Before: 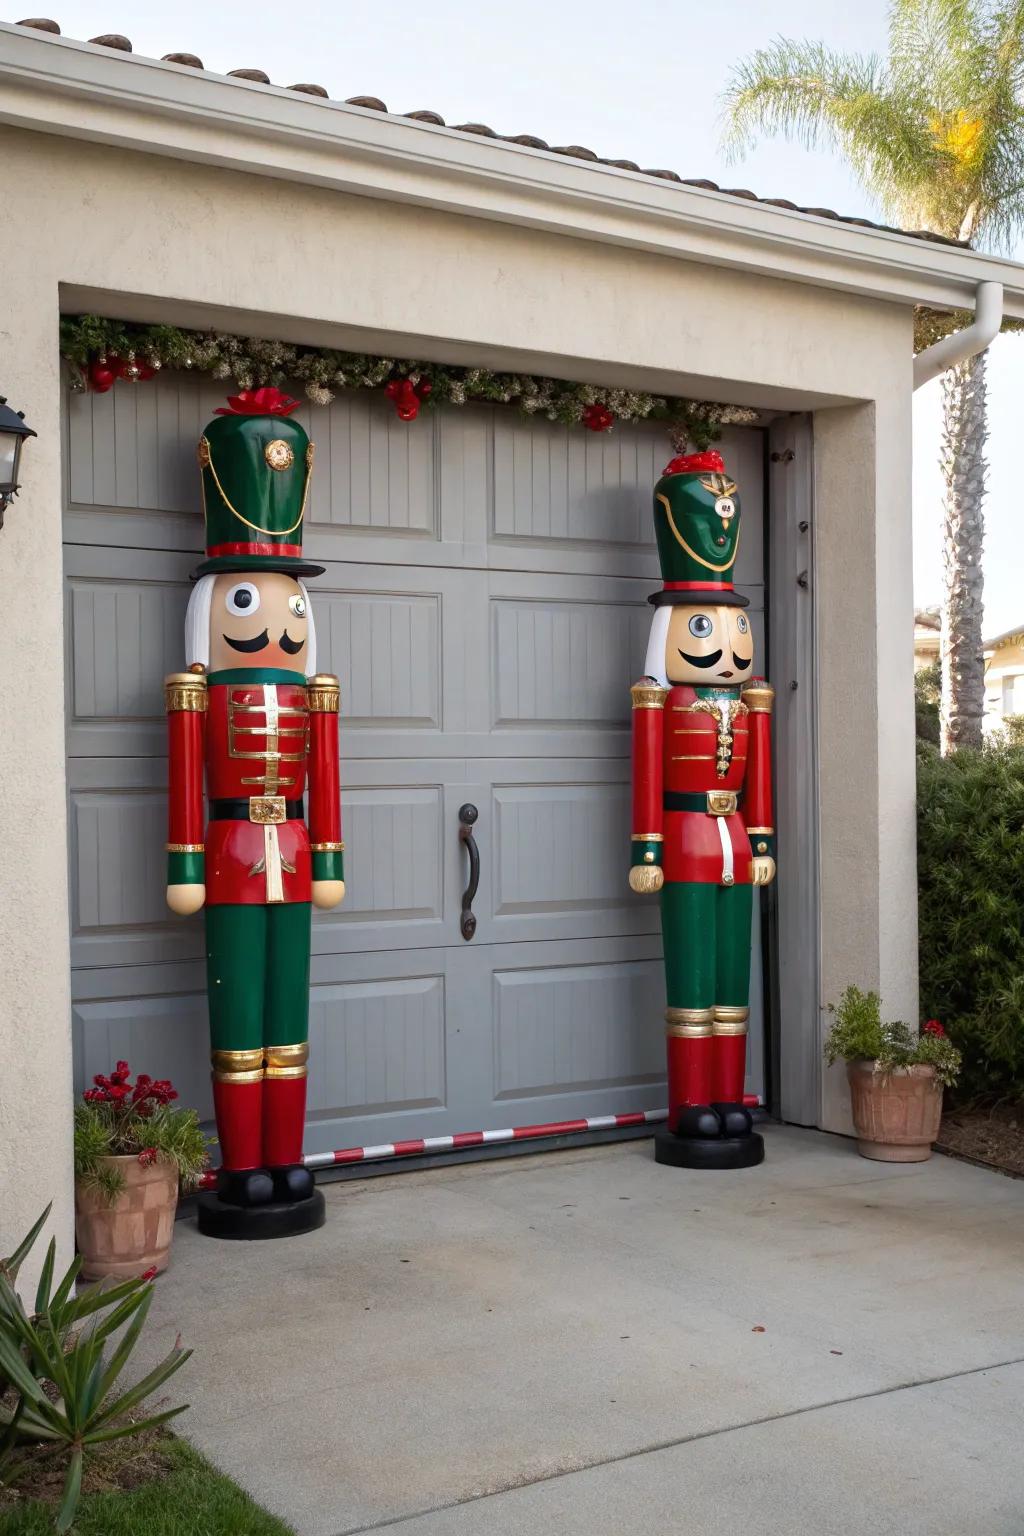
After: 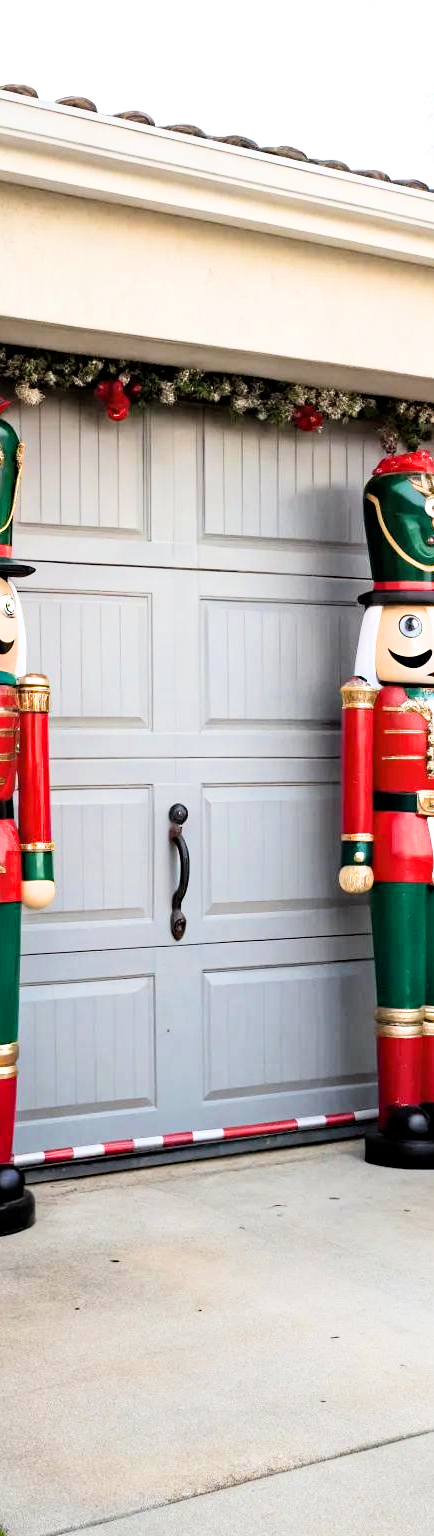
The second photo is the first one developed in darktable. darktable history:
filmic rgb: middle gray luminance 10.18%, black relative exposure -8.64 EV, white relative exposure 3.32 EV, target black luminance 0%, hardness 5.2, latitude 44.69%, contrast 1.303, highlights saturation mix 4.47%, shadows ↔ highlights balance 24.72%
exposure: black level correction 0, exposure 1.107 EV, compensate highlight preservation false
haze removal: compatibility mode true, adaptive false
crop: left 28.331%, right 29.247%
